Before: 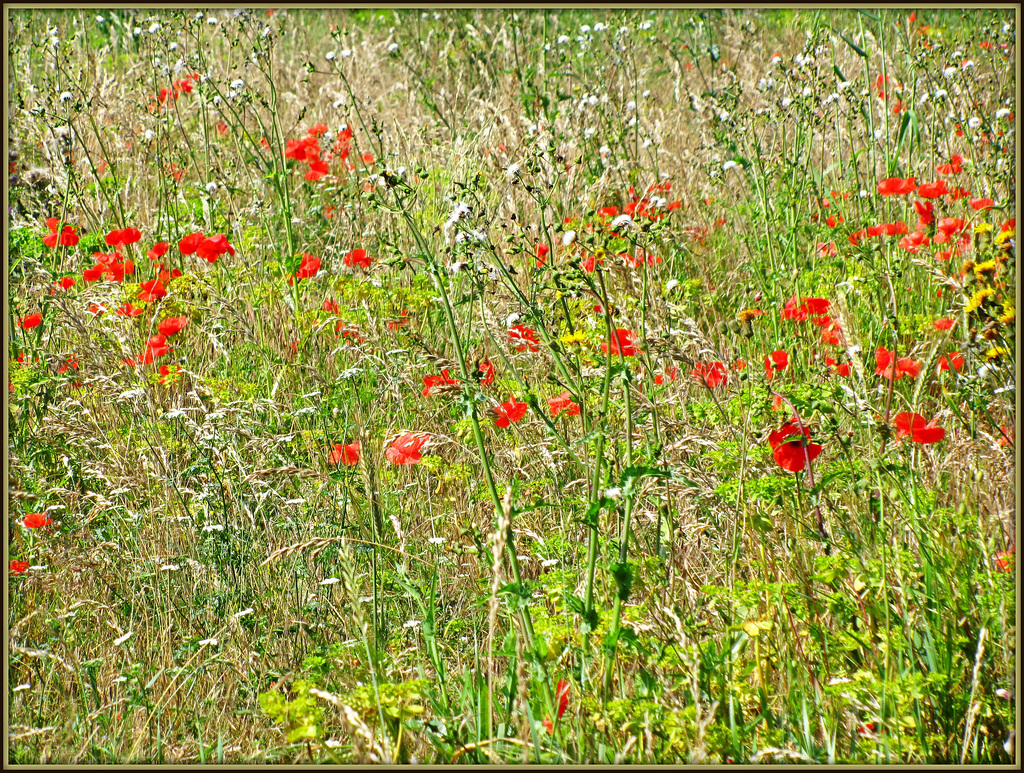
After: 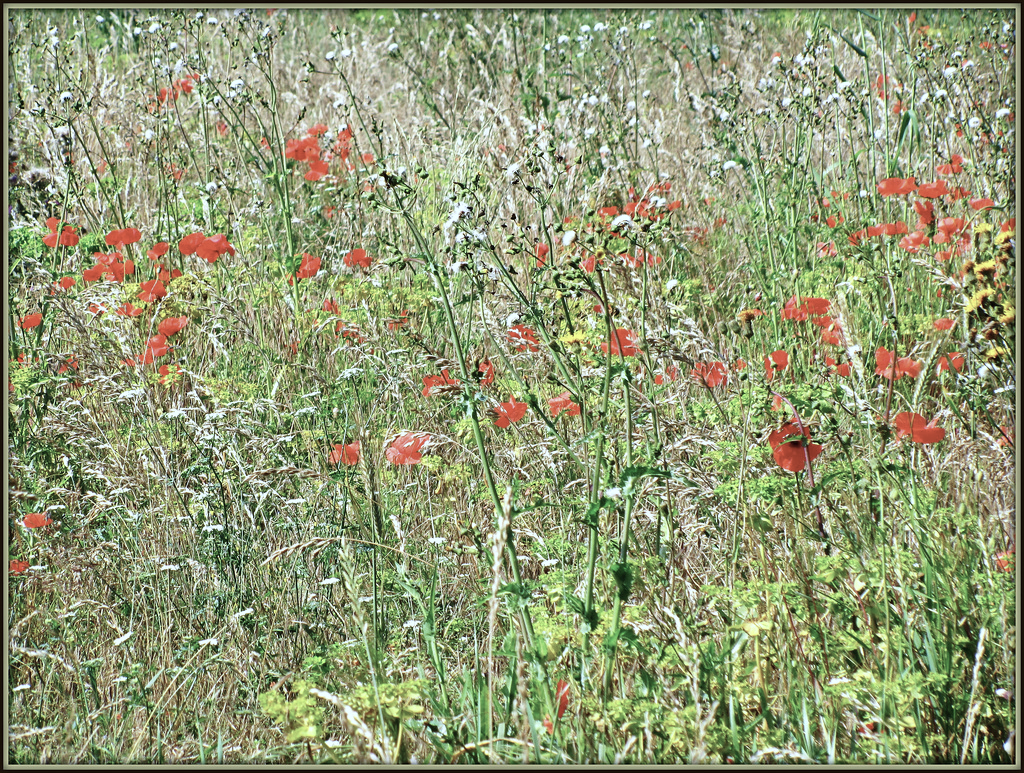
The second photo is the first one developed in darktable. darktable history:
color calibration: x 0.38, y 0.39, temperature 4081.81 K
contrast brightness saturation: contrast 0.103, saturation -0.375
